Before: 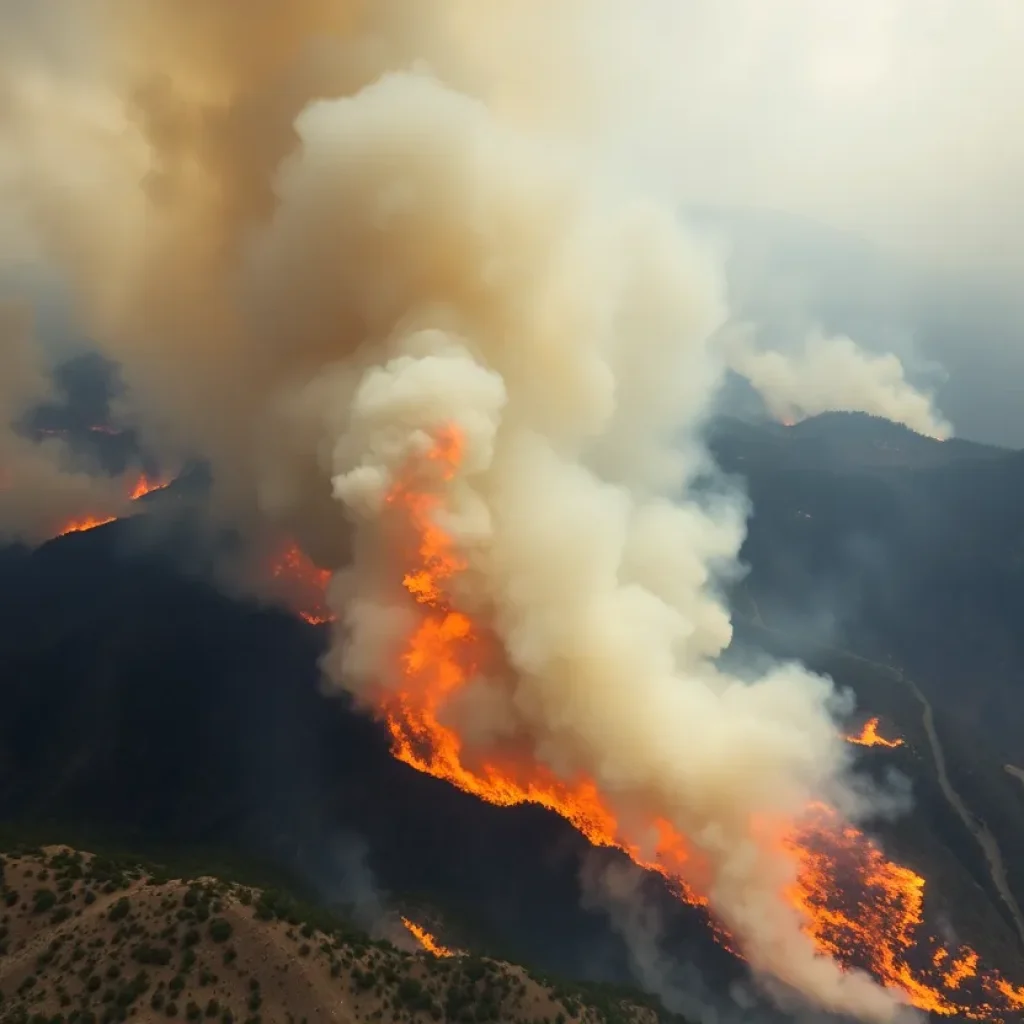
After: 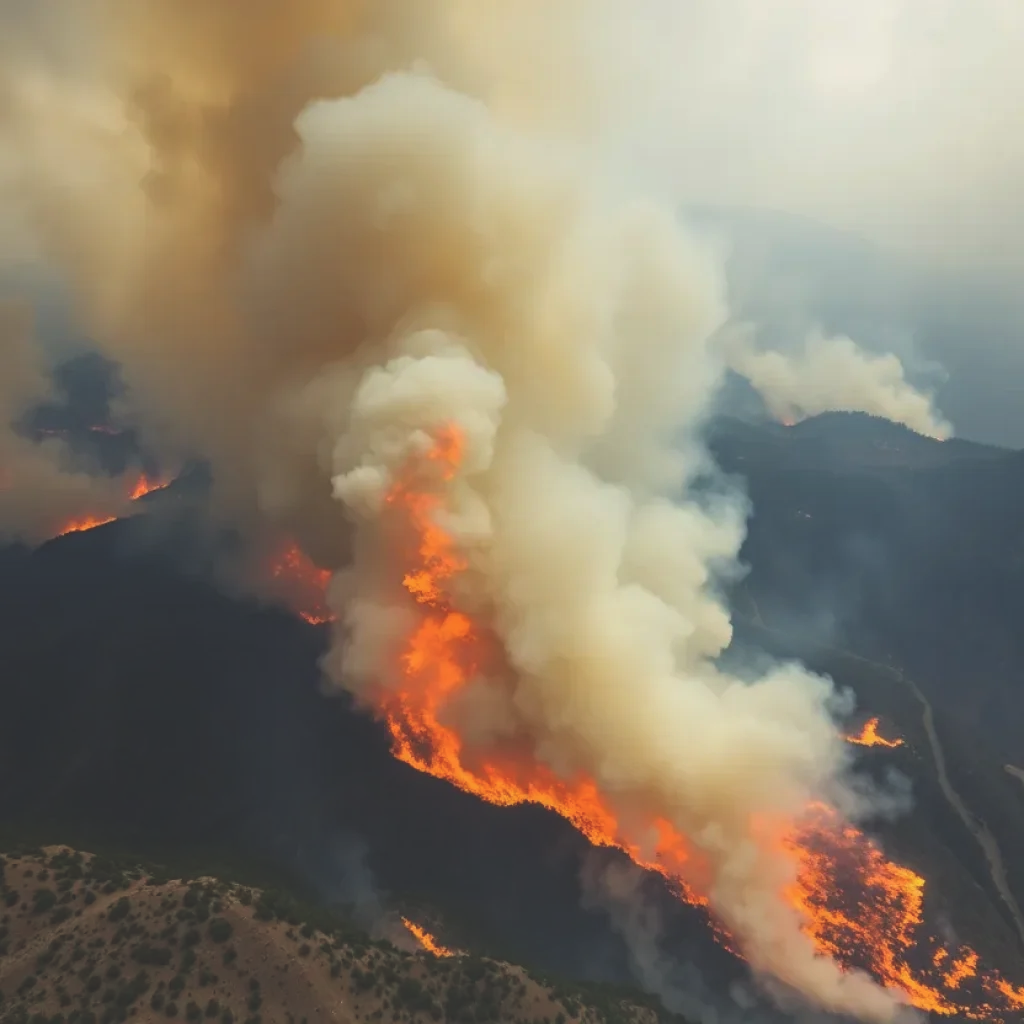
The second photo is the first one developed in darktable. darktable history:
haze removal: compatibility mode true
local contrast: detail 109%
exposure: black level correction -0.025, exposure -0.119 EV, compensate exposure bias true, compensate highlight preservation false
